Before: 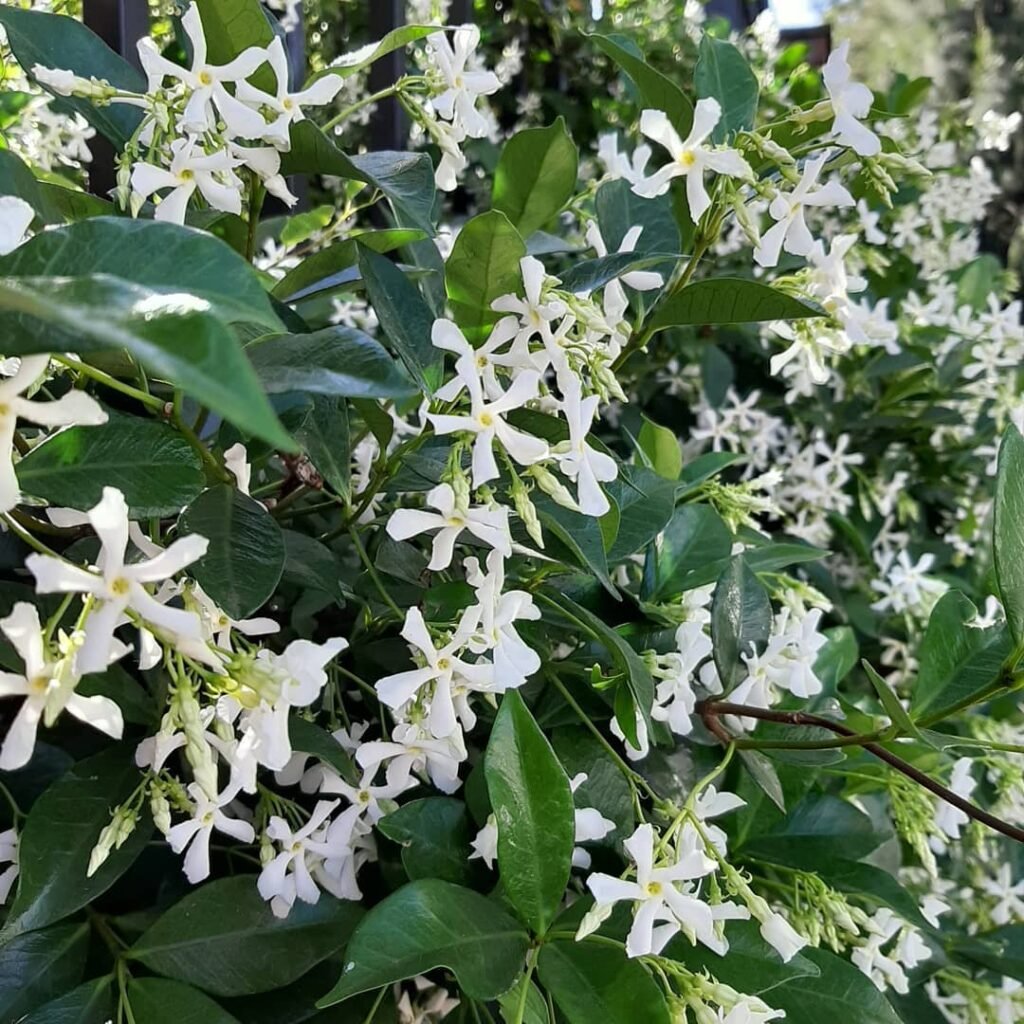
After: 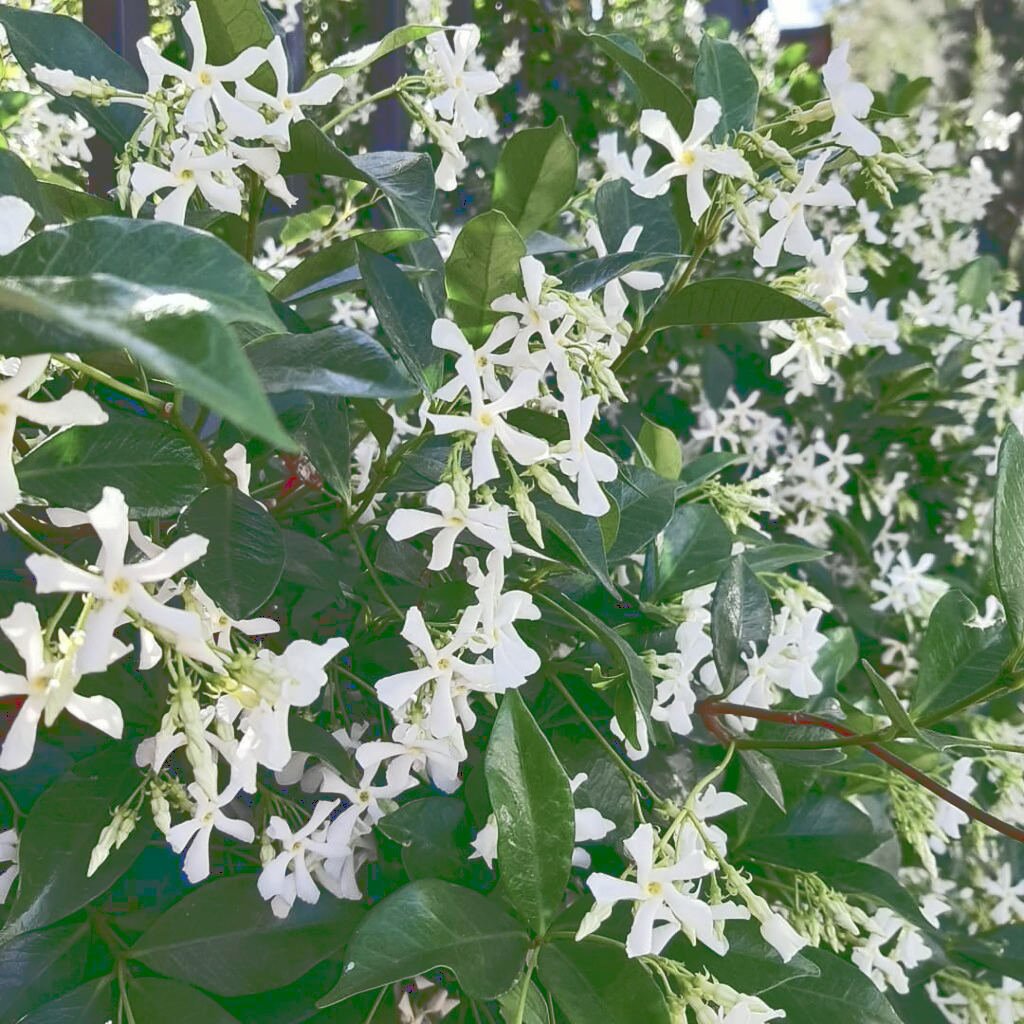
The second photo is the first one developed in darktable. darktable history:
tone curve: curves: ch0 [(0, 0) (0.003, 0.299) (0.011, 0.299) (0.025, 0.299) (0.044, 0.299) (0.069, 0.3) (0.1, 0.306) (0.136, 0.316) (0.177, 0.326) (0.224, 0.338) (0.277, 0.366) (0.335, 0.406) (0.399, 0.462) (0.468, 0.533) (0.543, 0.607) (0.623, 0.7) (0.709, 0.775) (0.801, 0.843) (0.898, 0.903) (1, 1)], color space Lab, linked channels, preserve colors none
contrast brightness saturation: contrast 0.099, saturation -0.294
